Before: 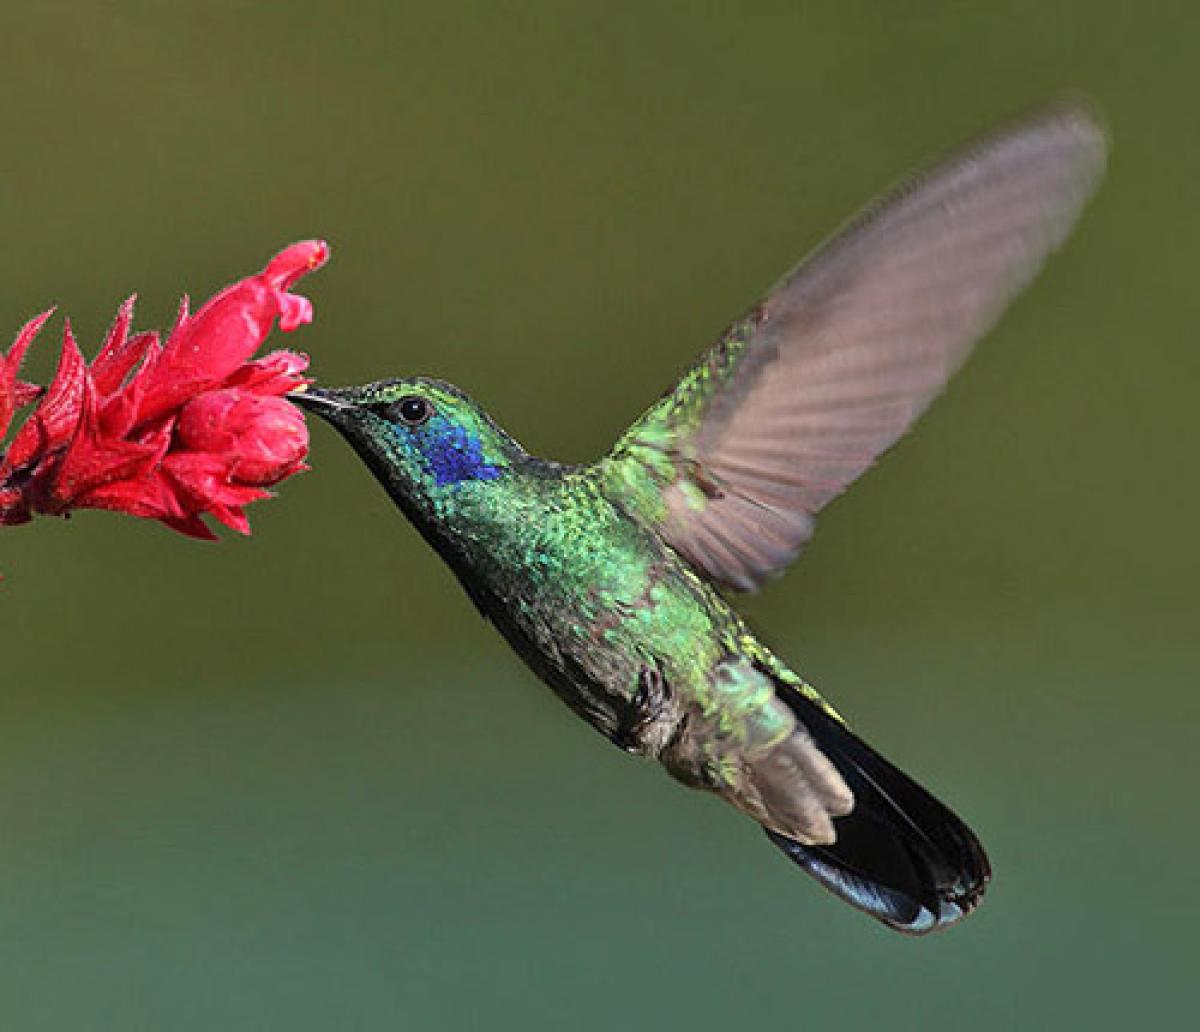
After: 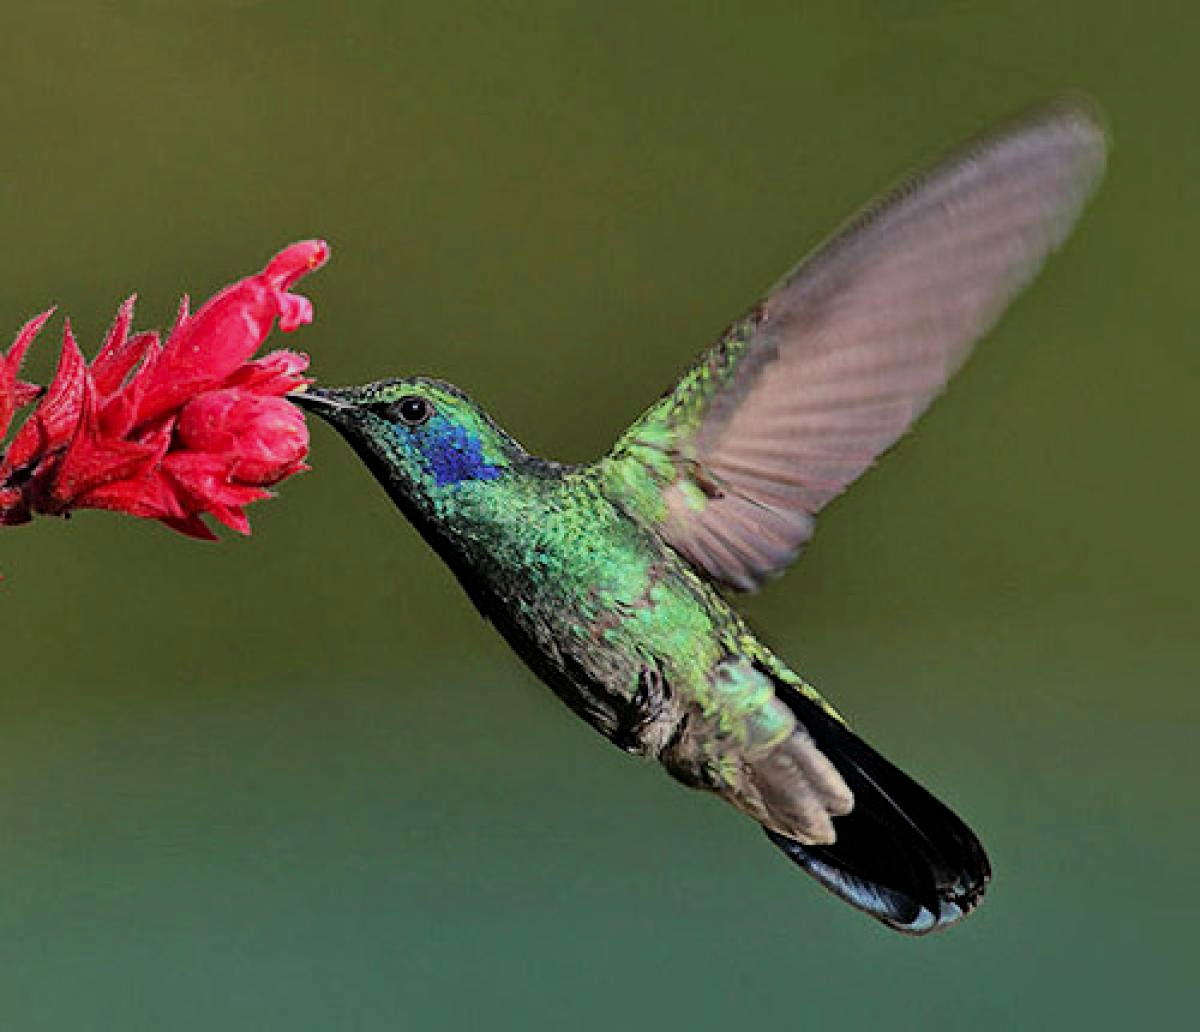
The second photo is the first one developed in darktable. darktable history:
filmic rgb: black relative exposure -7.65 EV, white relative exposure 4.56 EV, hardness 3.61, color science v6 (2022)
haze removal: compatibility mode true, adaptive false
